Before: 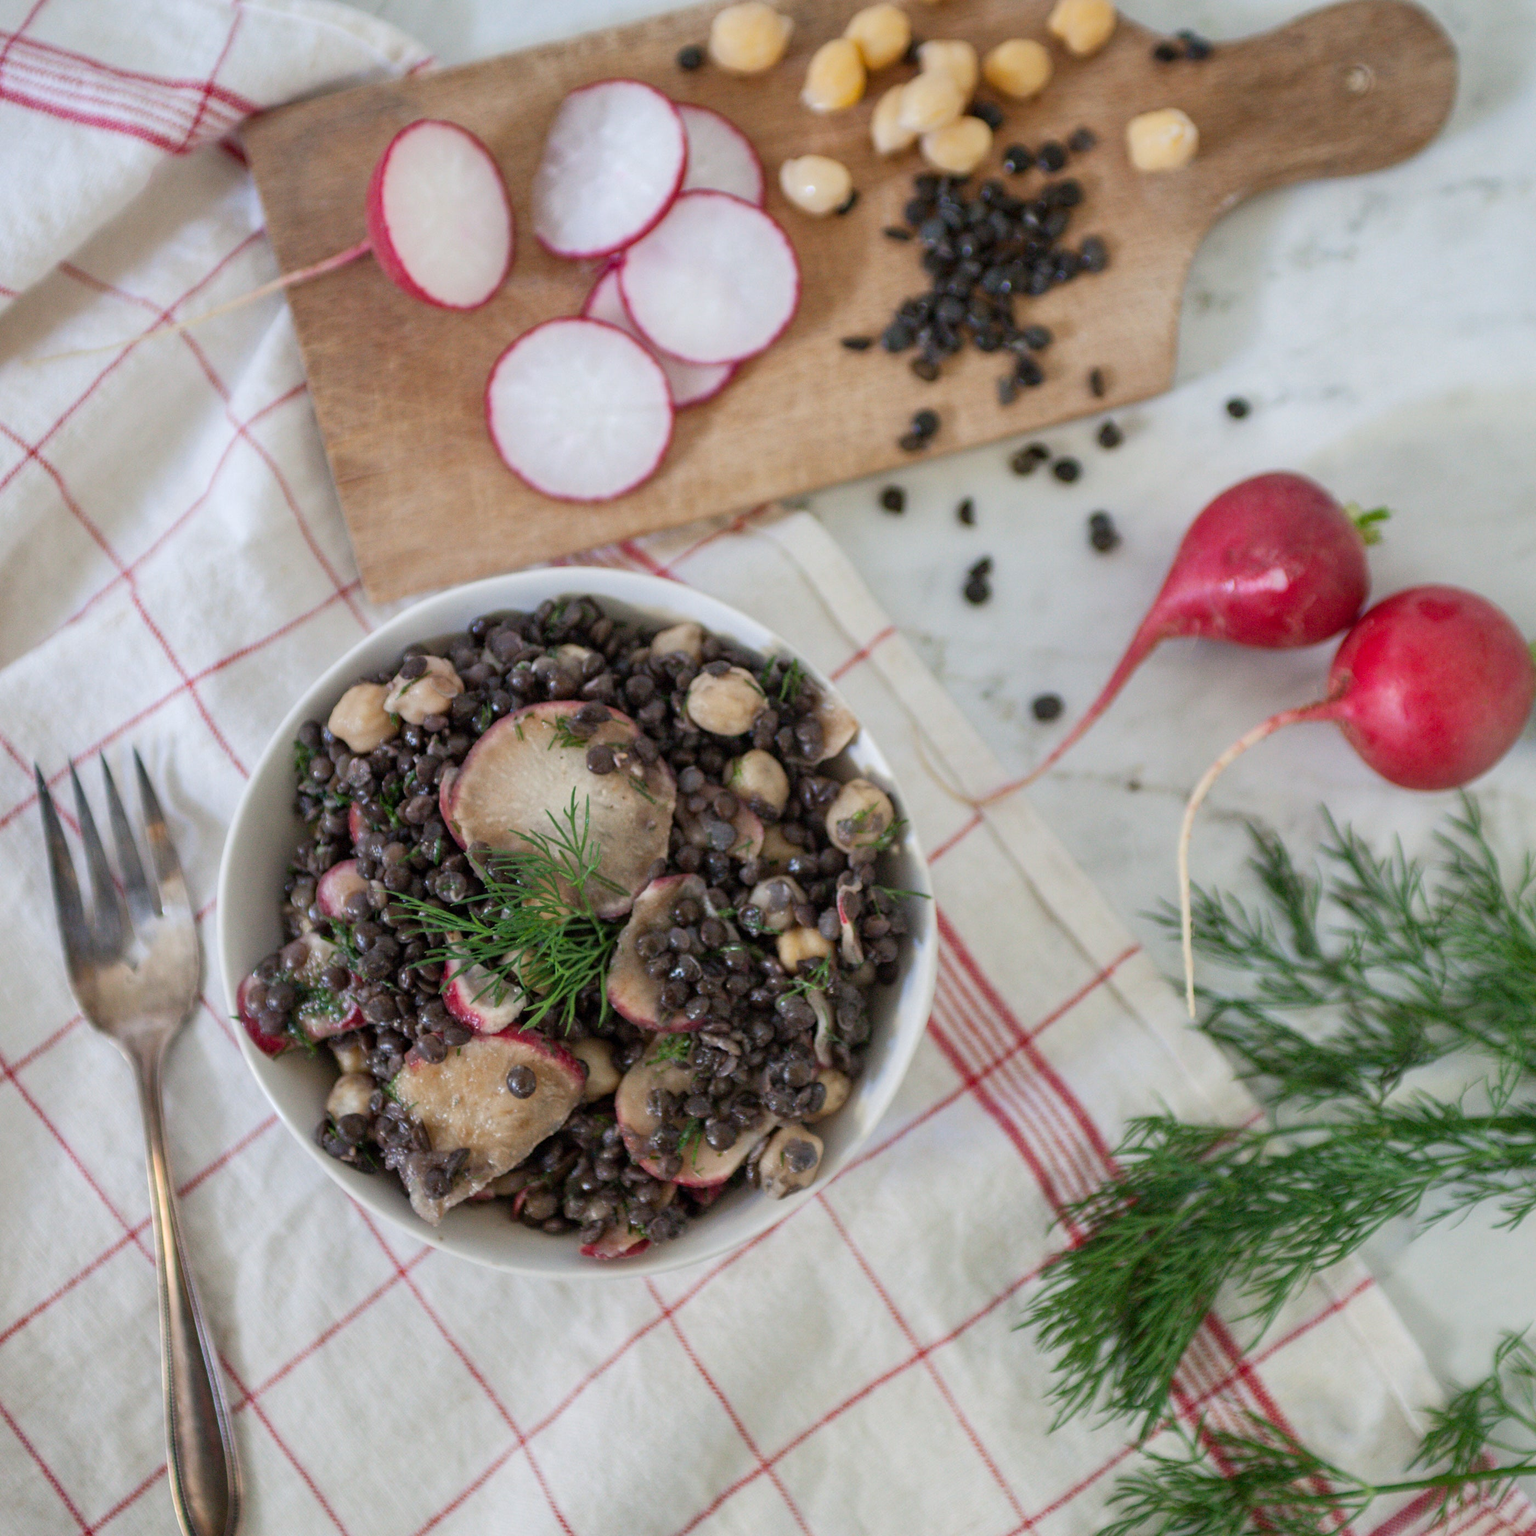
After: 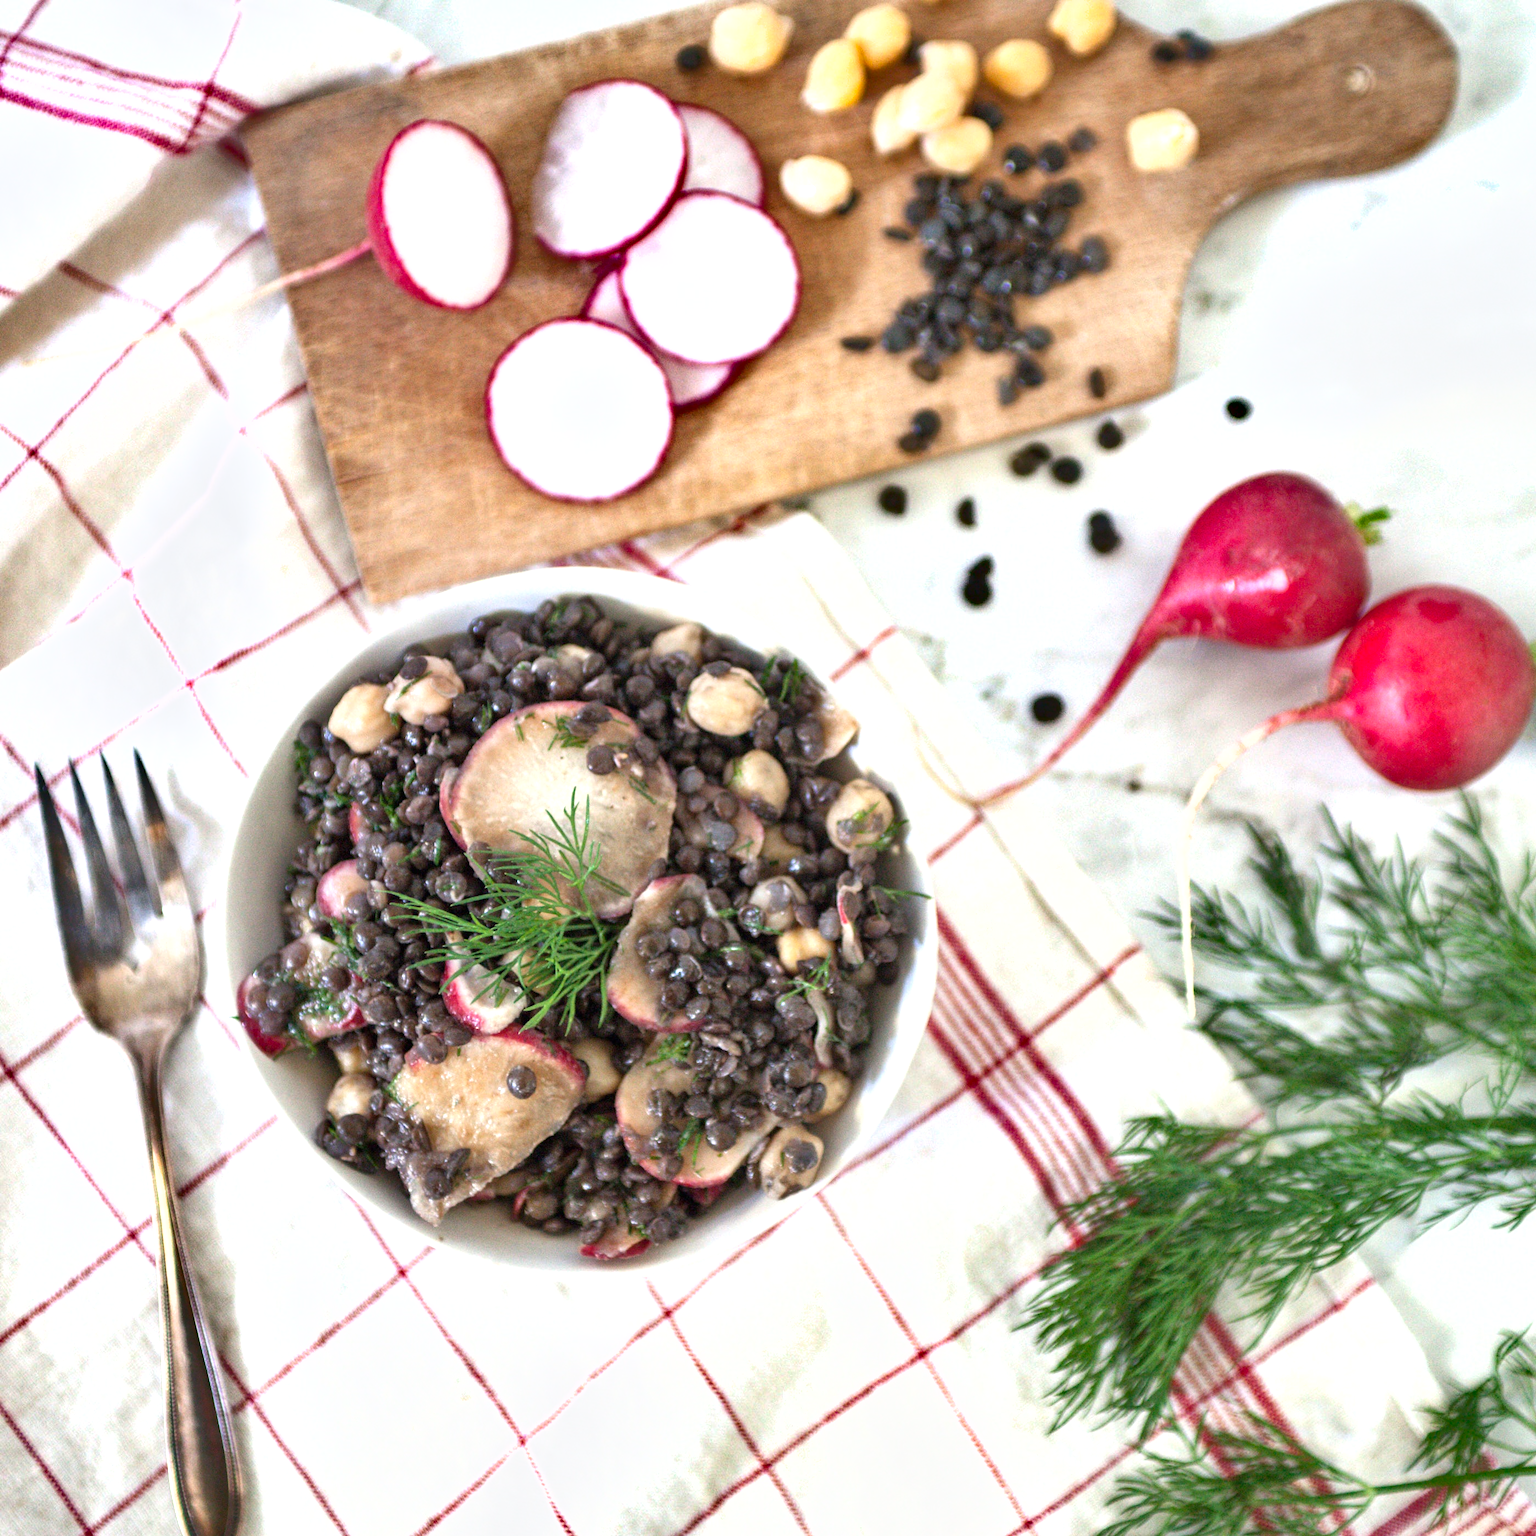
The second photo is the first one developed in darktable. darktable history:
shadows and highlights: white point adjustment 0.05, highlights color adjustment 55.9%, soften with gaussian
exposure: black level correction 0, exposure 1.1 EV, compensate exposure bias true, compensate highlight preservation false
